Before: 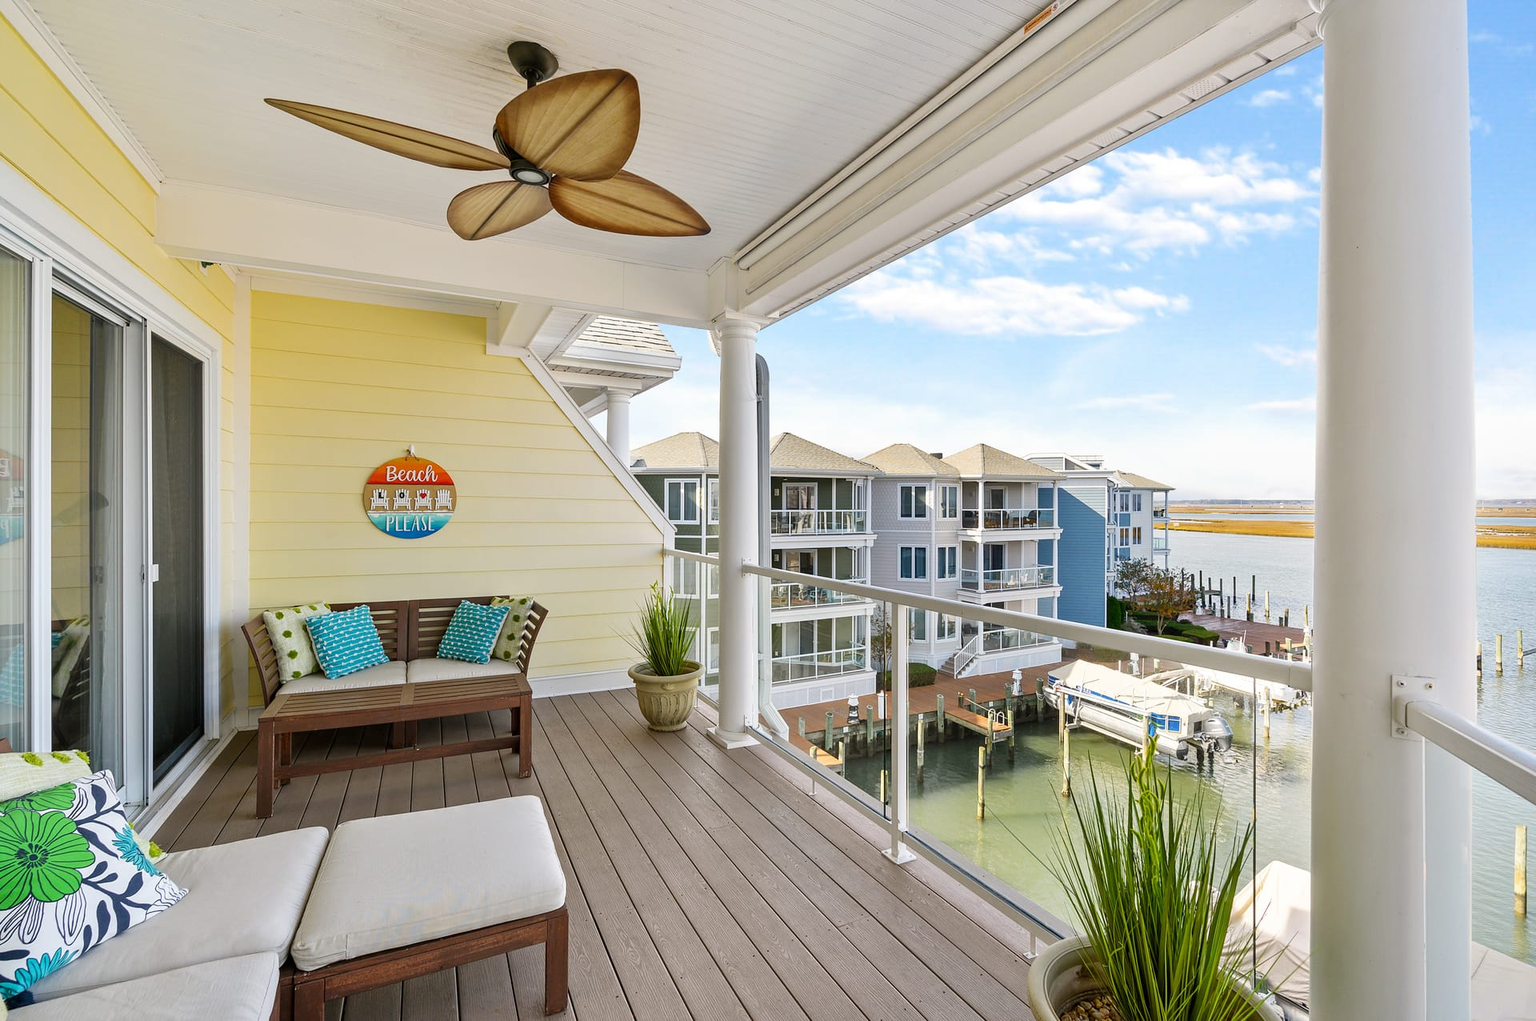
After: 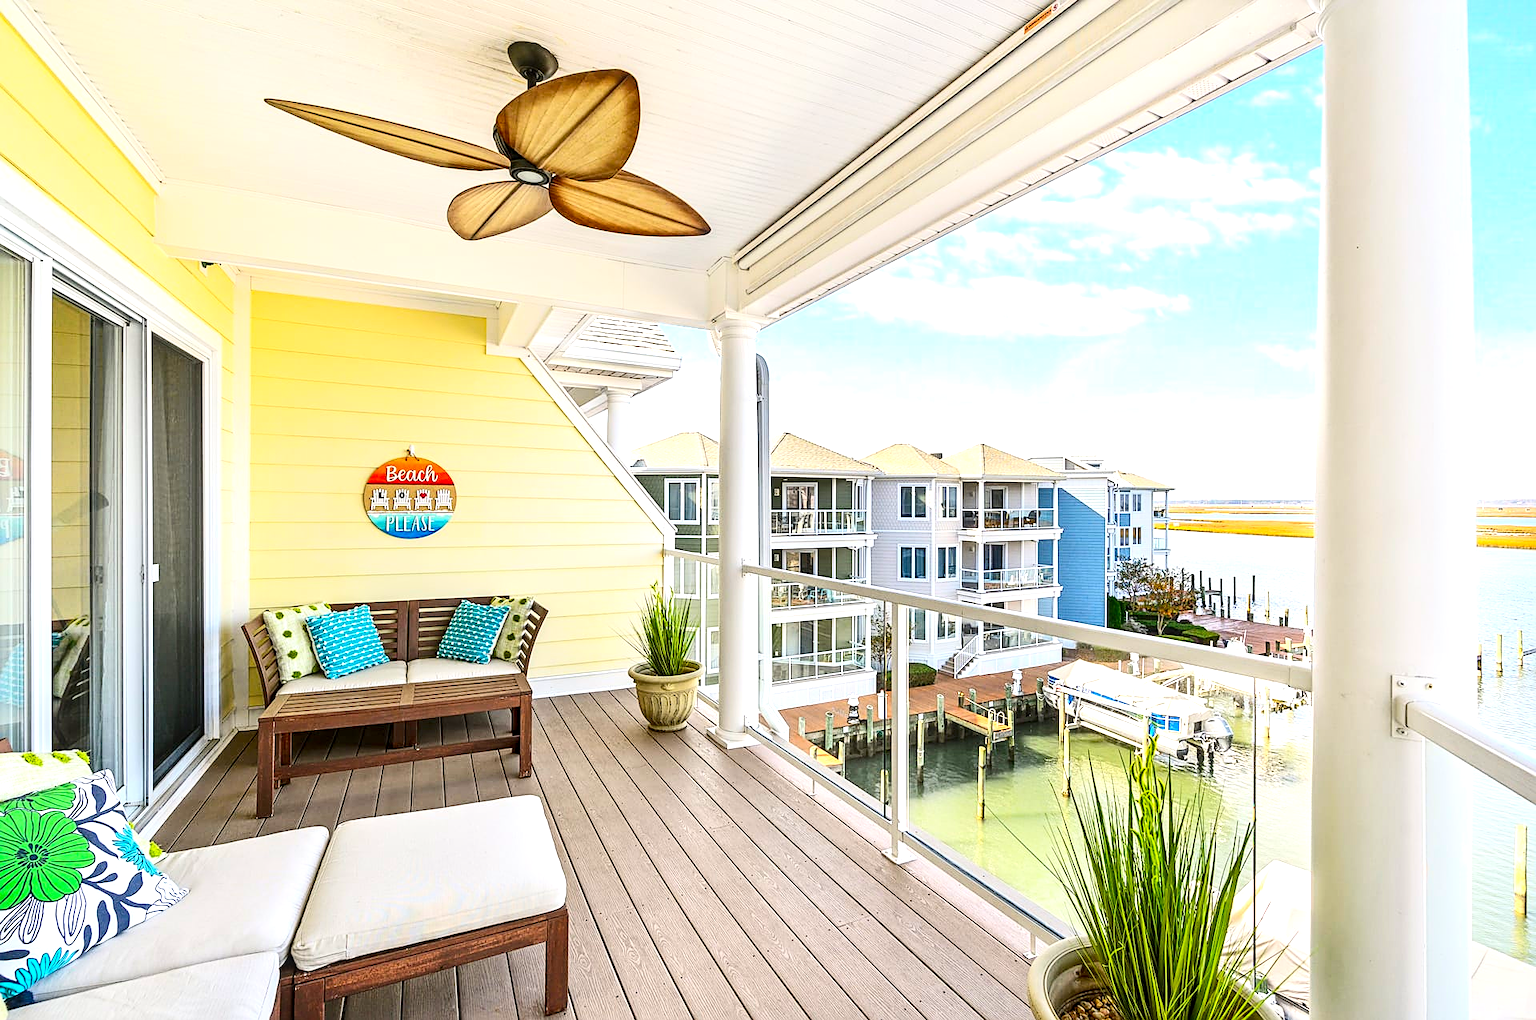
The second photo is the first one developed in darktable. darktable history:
sharpen: on, module defaults
exposure: black level correction 0, exposure 0.698 EV, compensate exposure bias true, compensate highlight preservation false
local contrast: detail 130%
contrast brightness saturation: contrast 0.234, brightness 0.096, saturation 0.285
